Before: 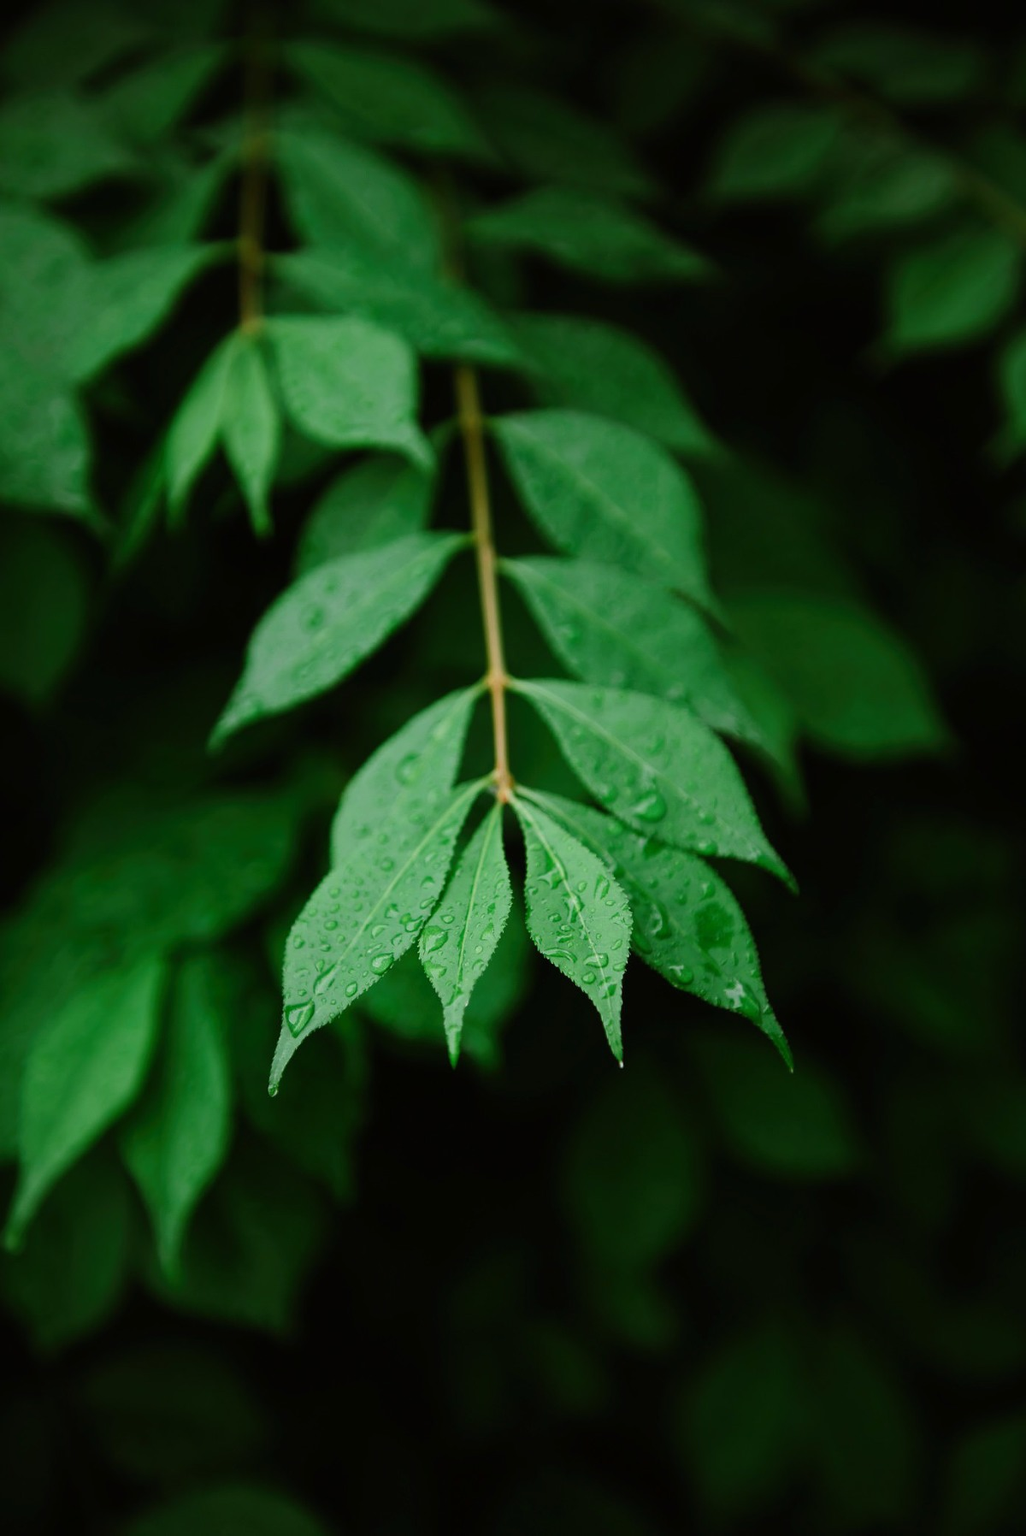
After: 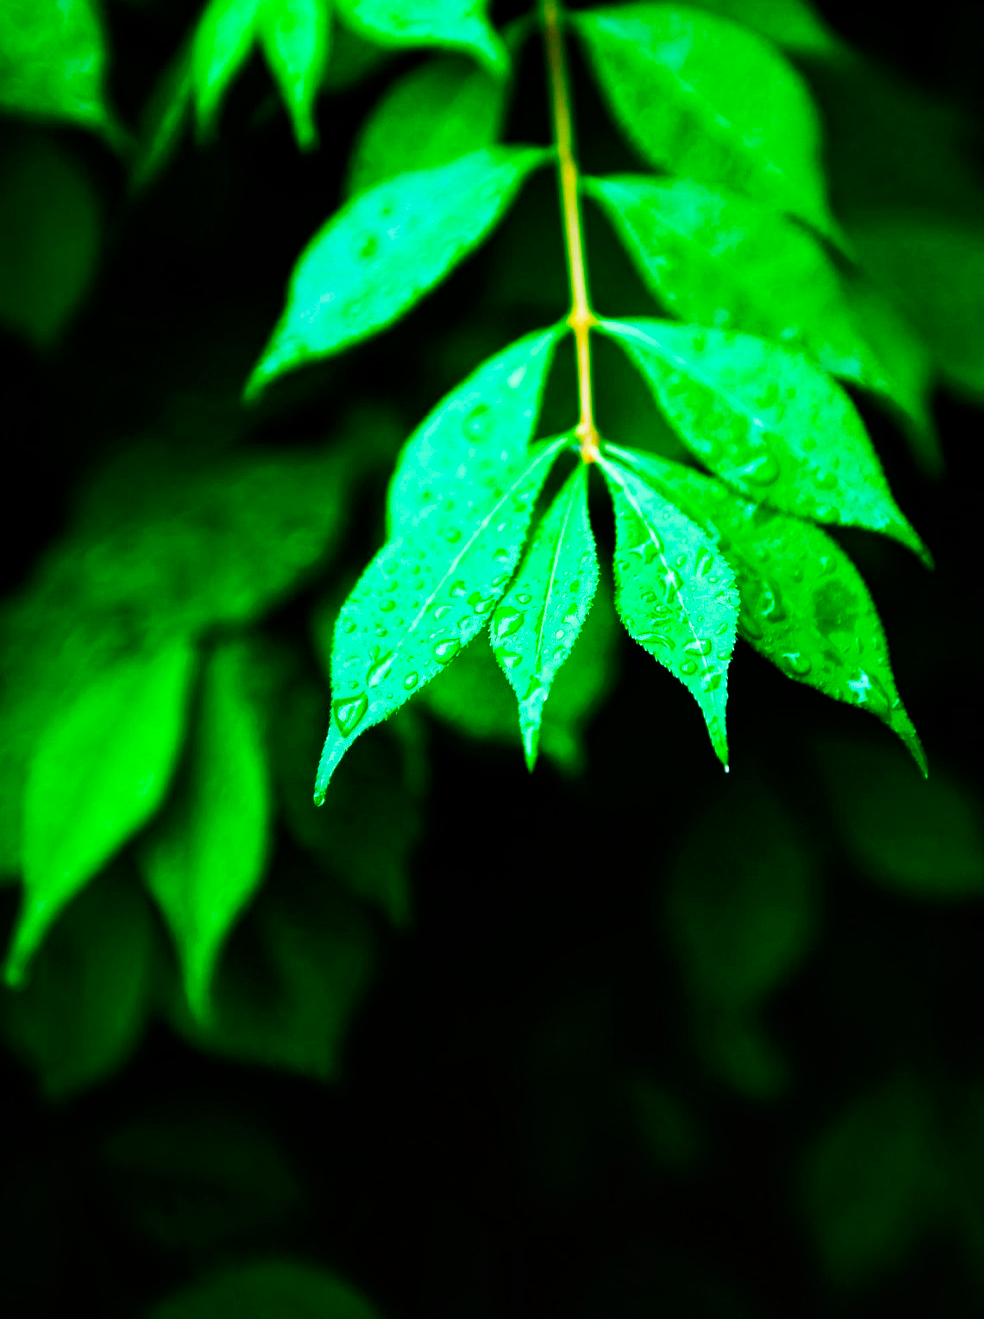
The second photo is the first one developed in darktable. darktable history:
color balance rgb: linear chroma grading › global chroma 15%, perceptual saturation grading › global saturation 30%
crop: top 26.531%, right 17.959%
white balance: red 0.948, green 1.02, blue 1.176
base curve: curves: ch0 [(0, 0) (0.007, 0.004) (0.027, 0.03) (0.046, 0.07) (0.207, 0.54) (0.442, 0.872) (0.673, 0.972) (1, 1)], preserve colors none
local contrast: highlights 100%, shadows 100%, detail 120%, midtone range 0.2
color contrast: green-magenta contrast 1.73, blue-yellow contrast 1.15
